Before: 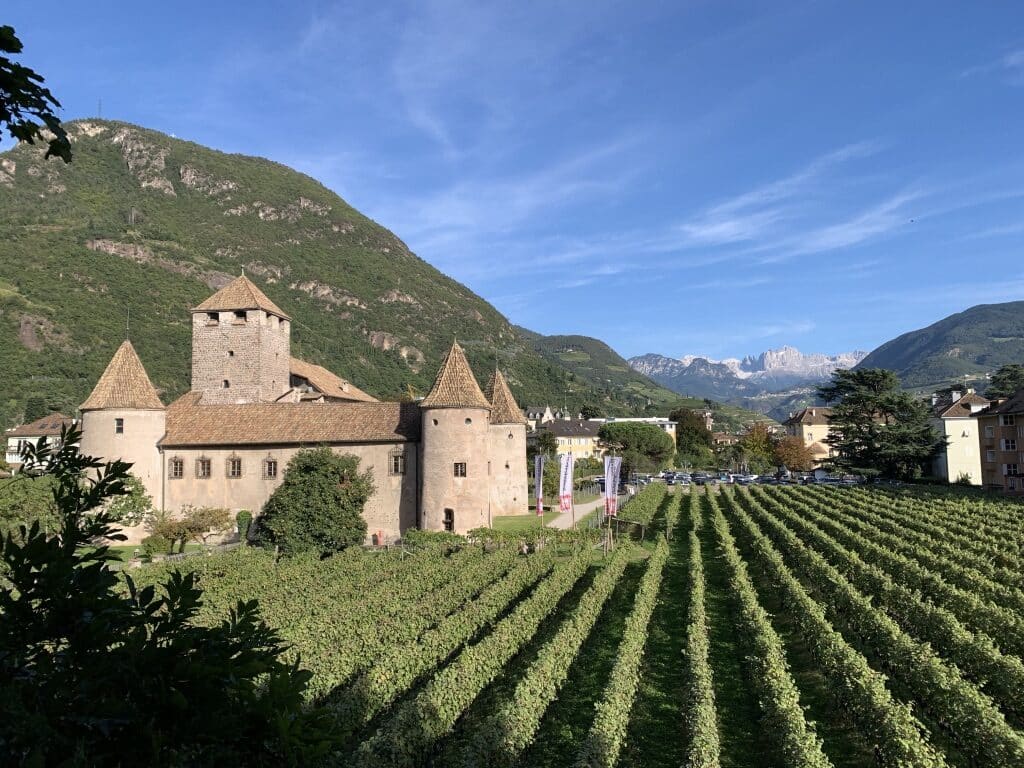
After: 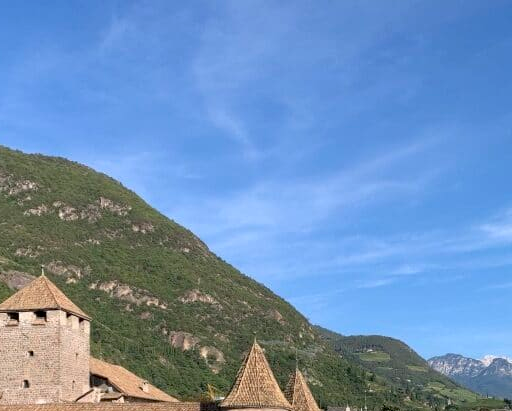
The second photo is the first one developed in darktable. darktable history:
crop: left 19.556%, right 30.401%, bottom 46.458%
exposure: black level correction 0.007, compensate highlight preservation false
contrast brightness saturation: contrast 0.07
